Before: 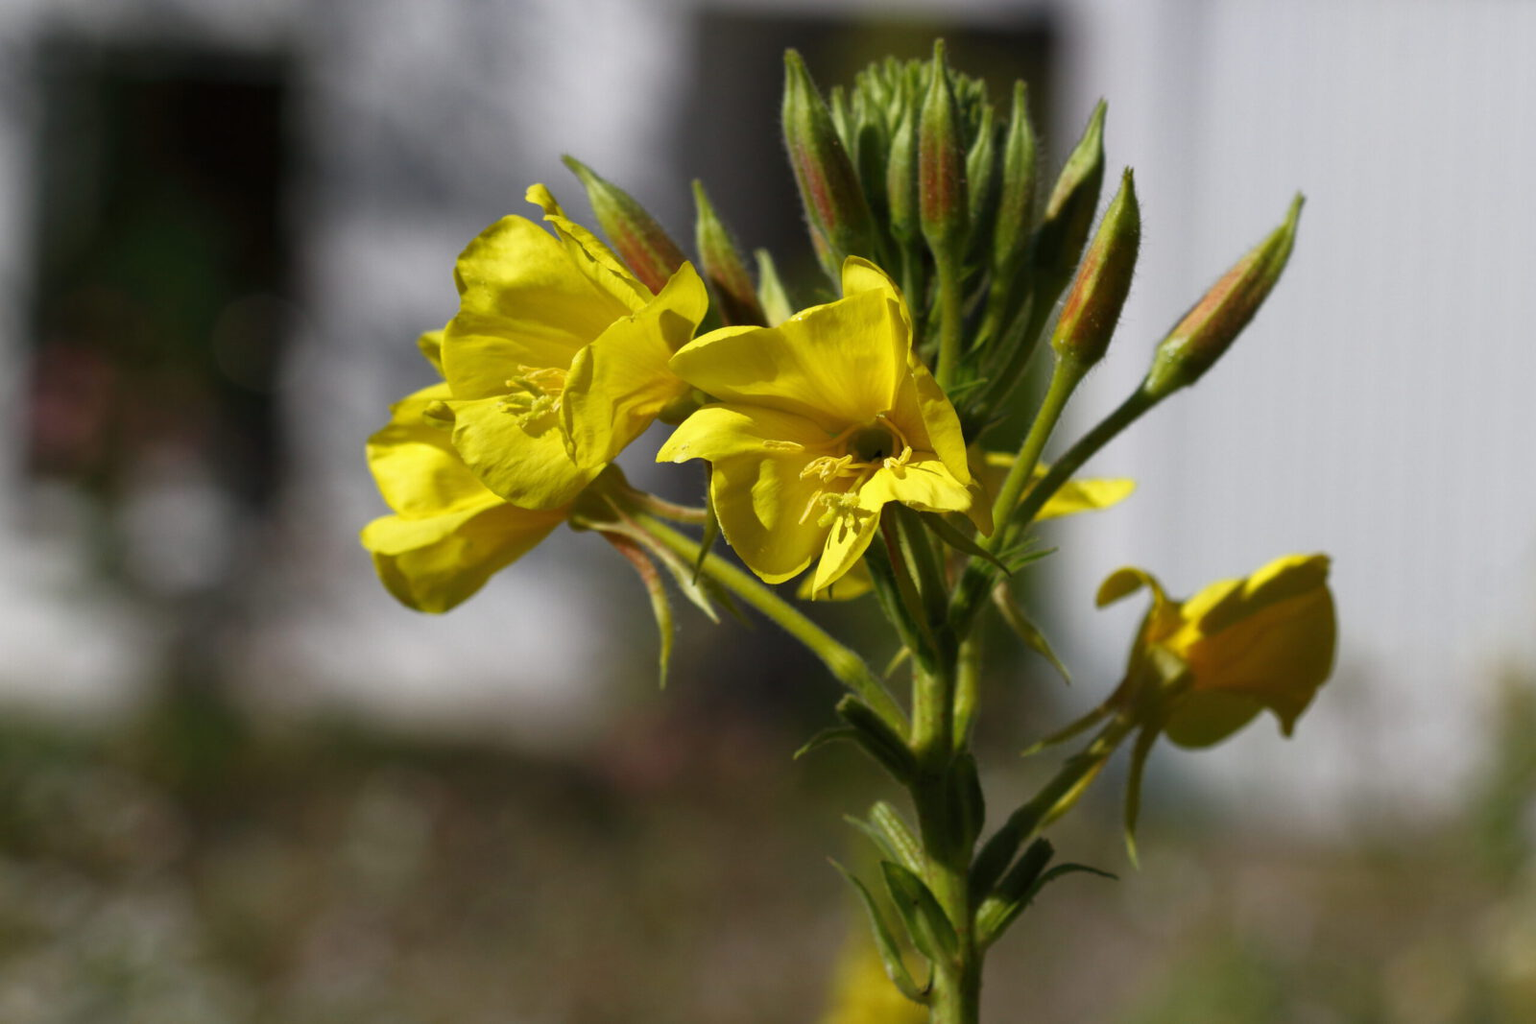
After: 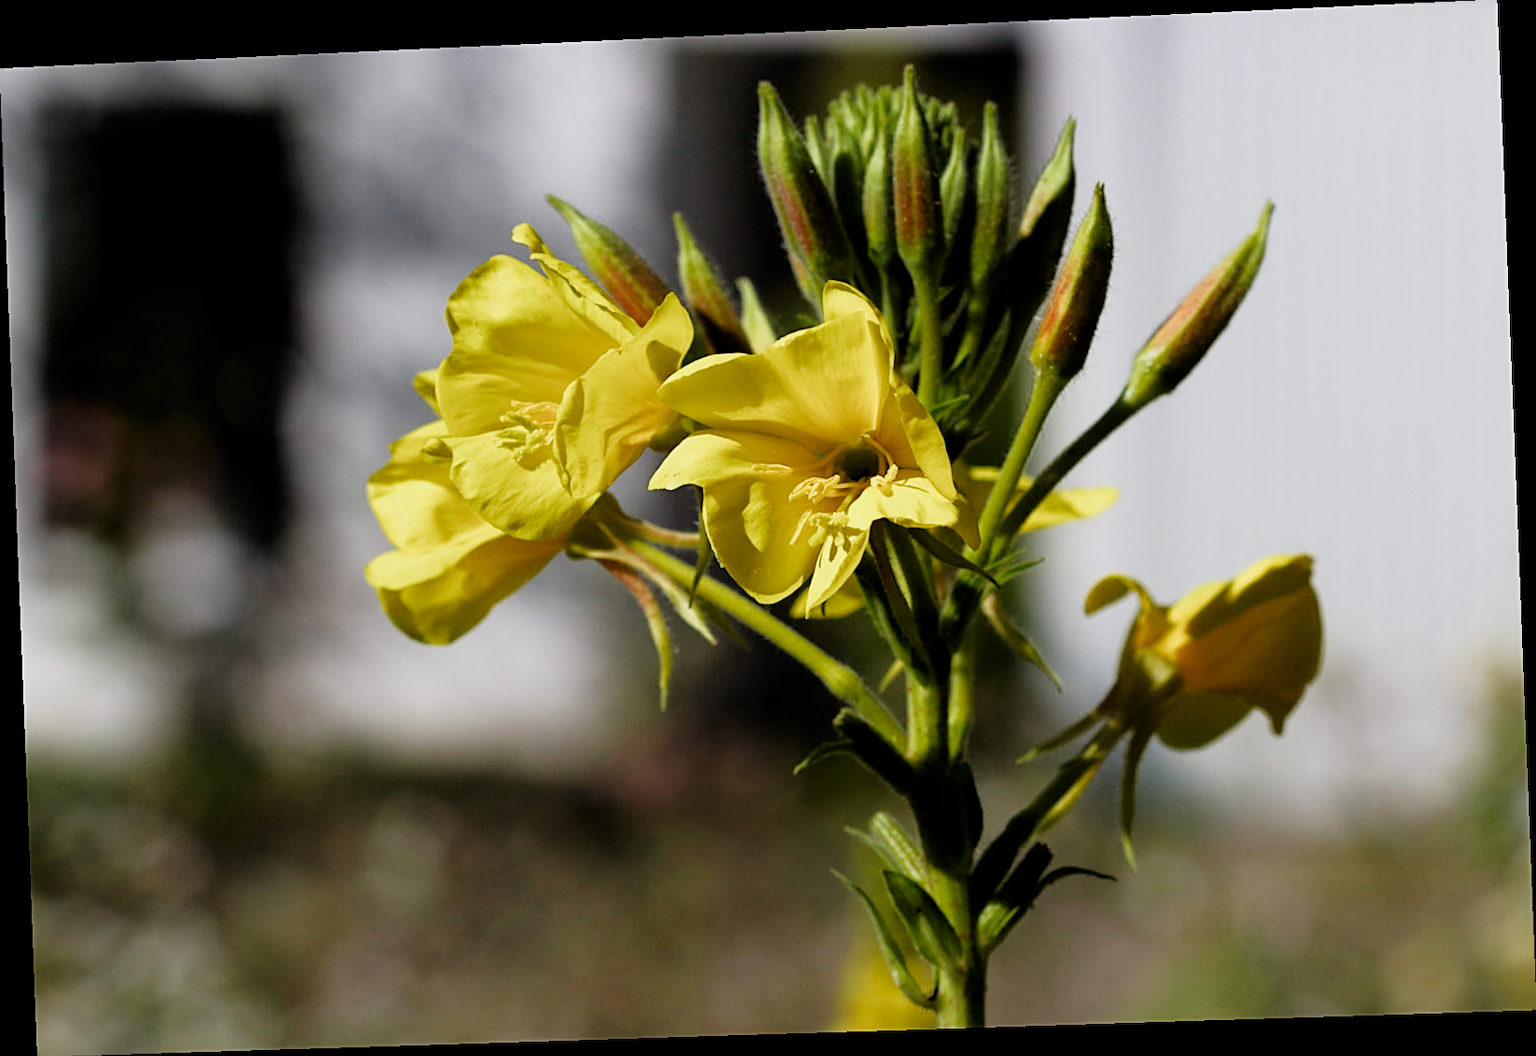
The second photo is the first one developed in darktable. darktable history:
sharpen: on, module defaults
exposure: exposure 0.648 EV, compensate highlight preservation false
shadows and highlights: shadows -12.5, white point adjustment 4, highlights 28.33
tone equalizer: on, module defaults
filmic rgb: black relative exposure -4.58 EV, white relative exposure 4.8 EV, threshold 3 EV, hardness 2.36, latitude 36.07%, contrast 1.048, highlights saturation mix 1.32%, shadows ↔ highlights balance 1.25%, color science v4 (2020), enable highlight reconstruction true
contrast brightness saturation: brightness -0.09
rotate and perspective: rotation -2.22°, lens shift (horizontal) -0.022, automatic cropping off
